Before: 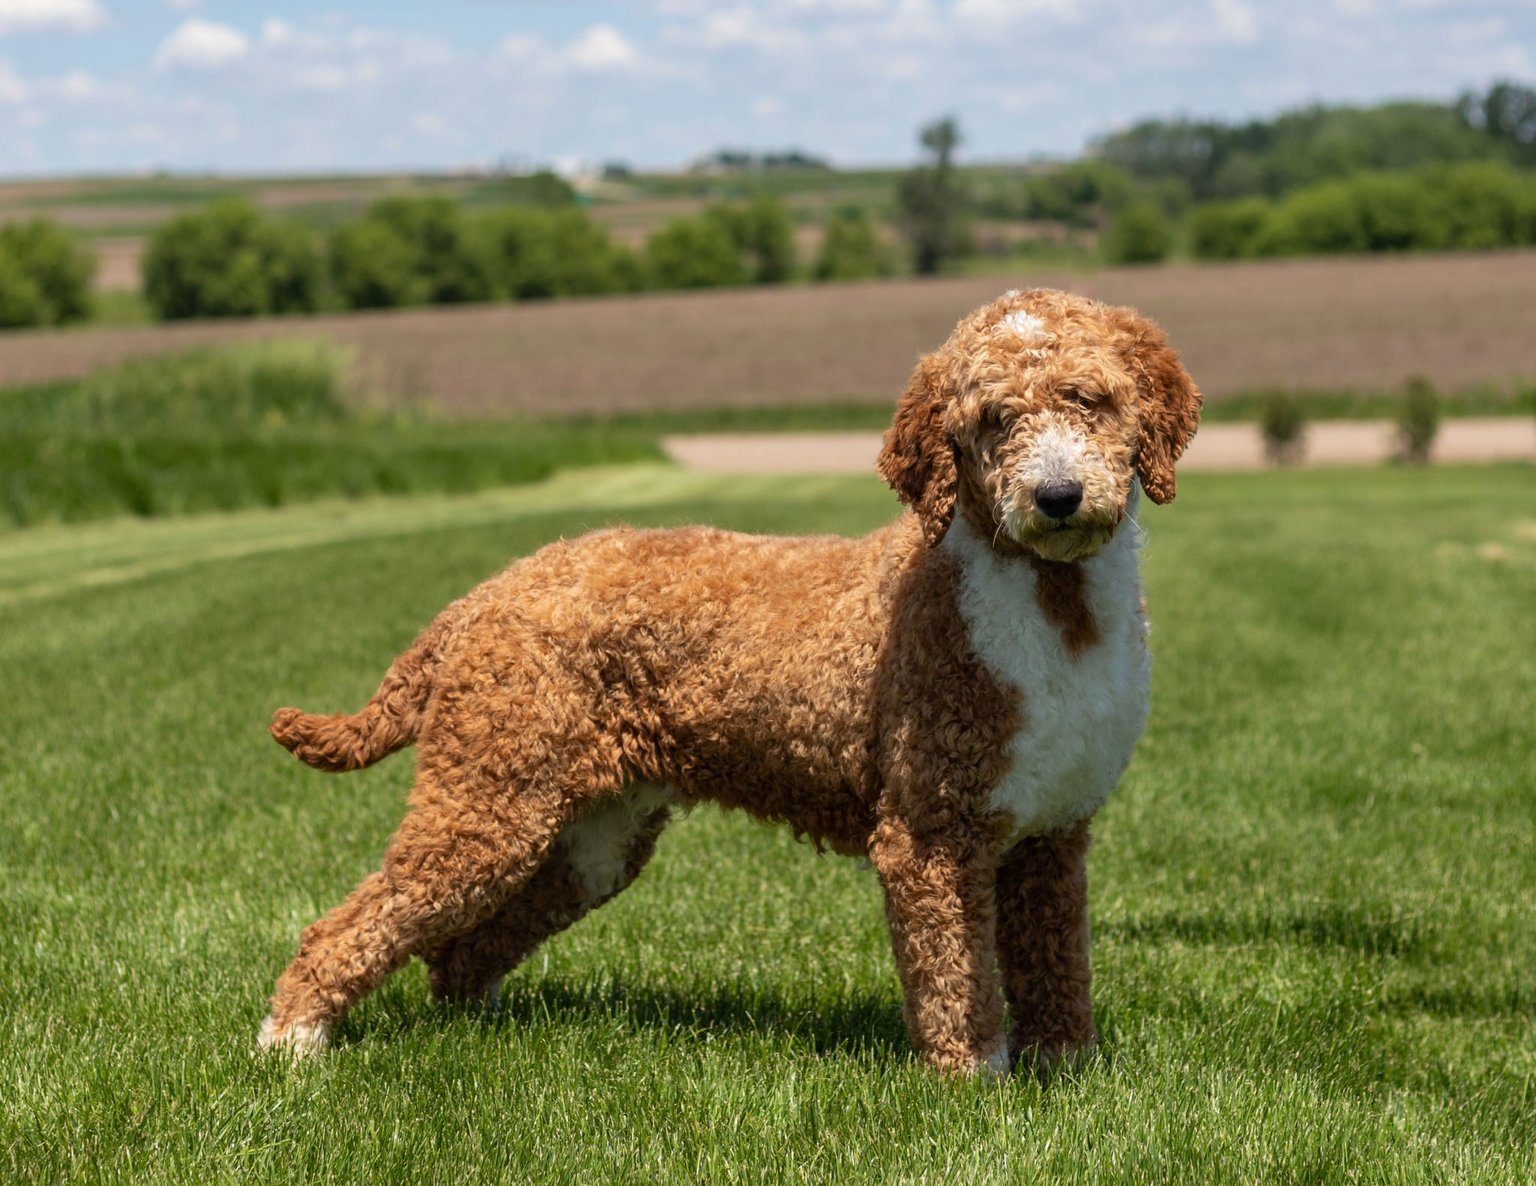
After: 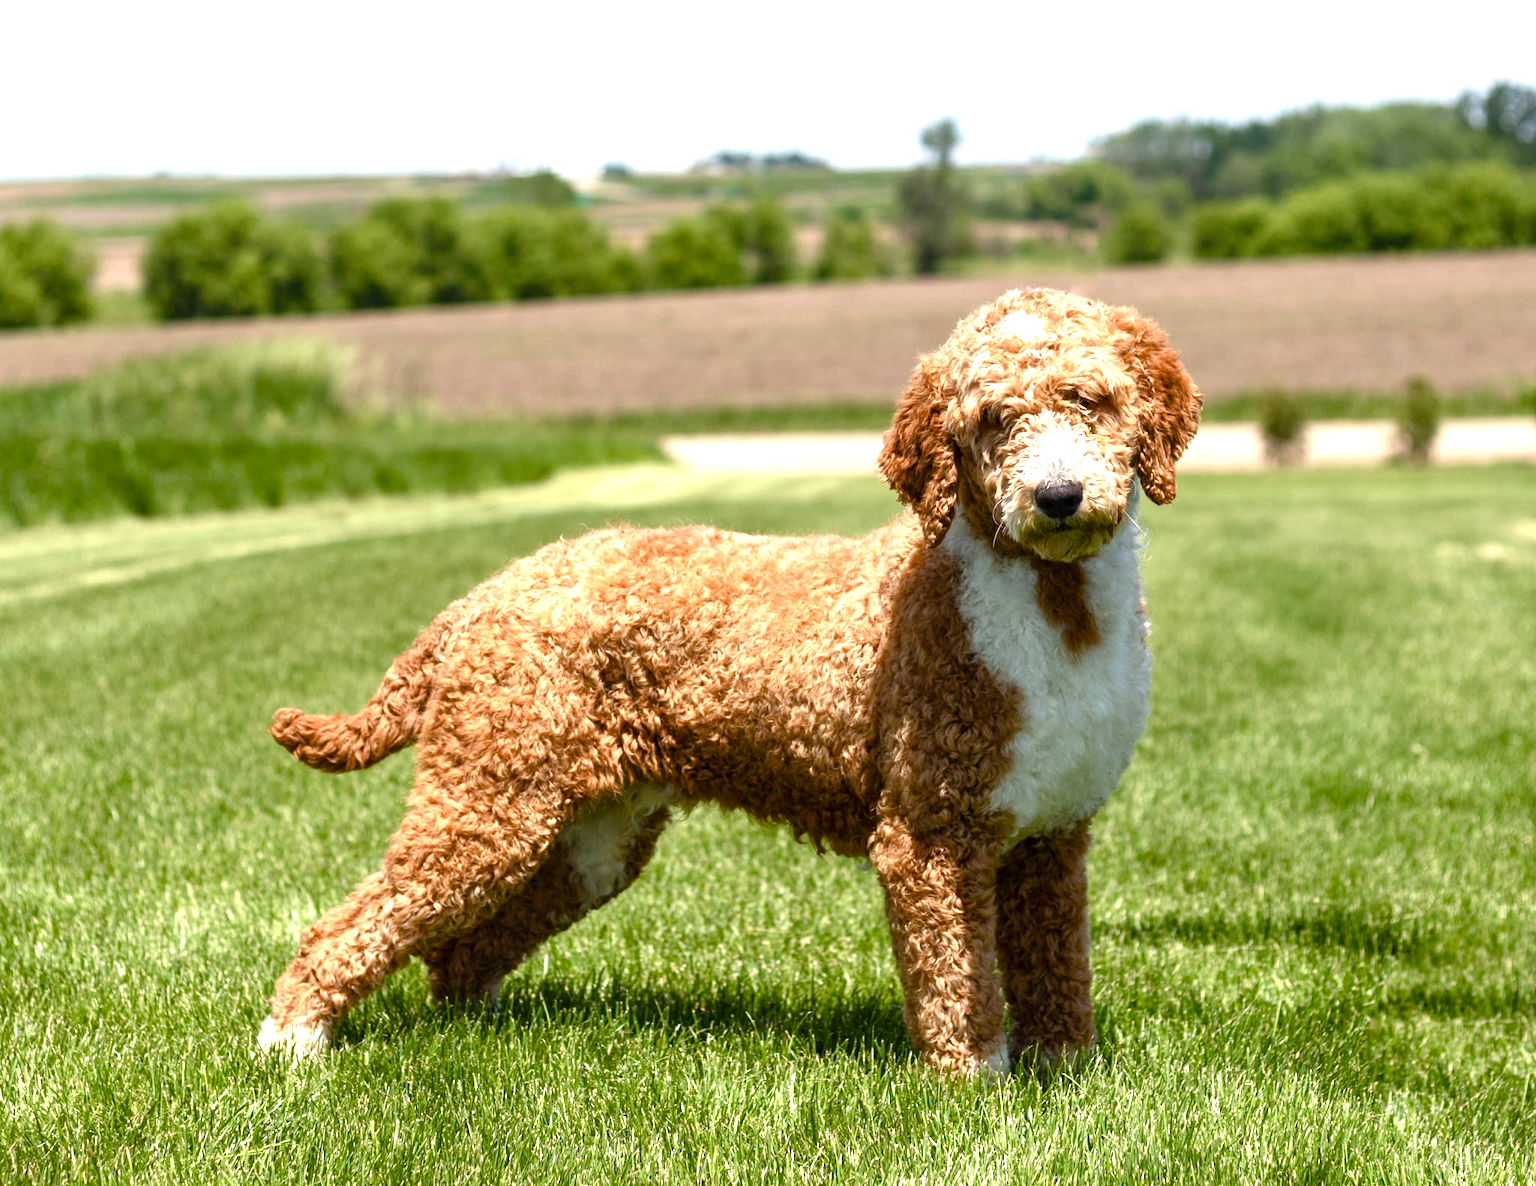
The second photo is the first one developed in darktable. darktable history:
color balance rgb: perceptual saturation grading › global saturation 20%, perceptual saturation grading › highlights -48.9%, perceptual saturation grading › shadows 25.516%, perceptual brilliance grading › global brilliance 12.523%, contrast 4.978%
exposure: exposure 0.601 EV, compensate highlight preservation false
